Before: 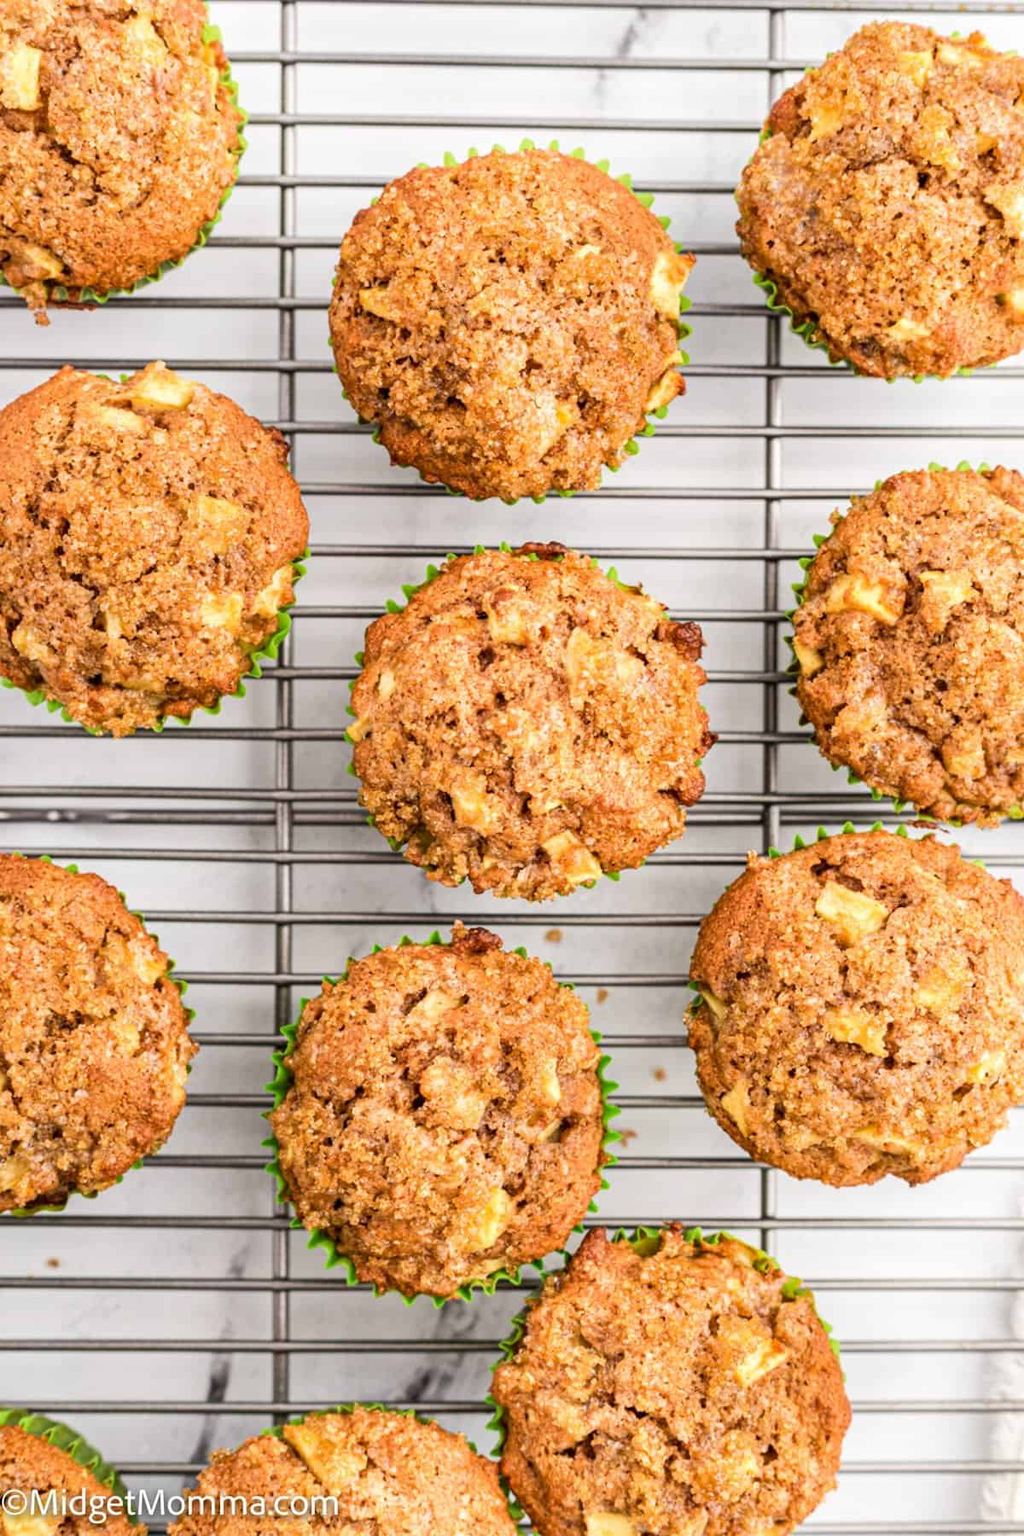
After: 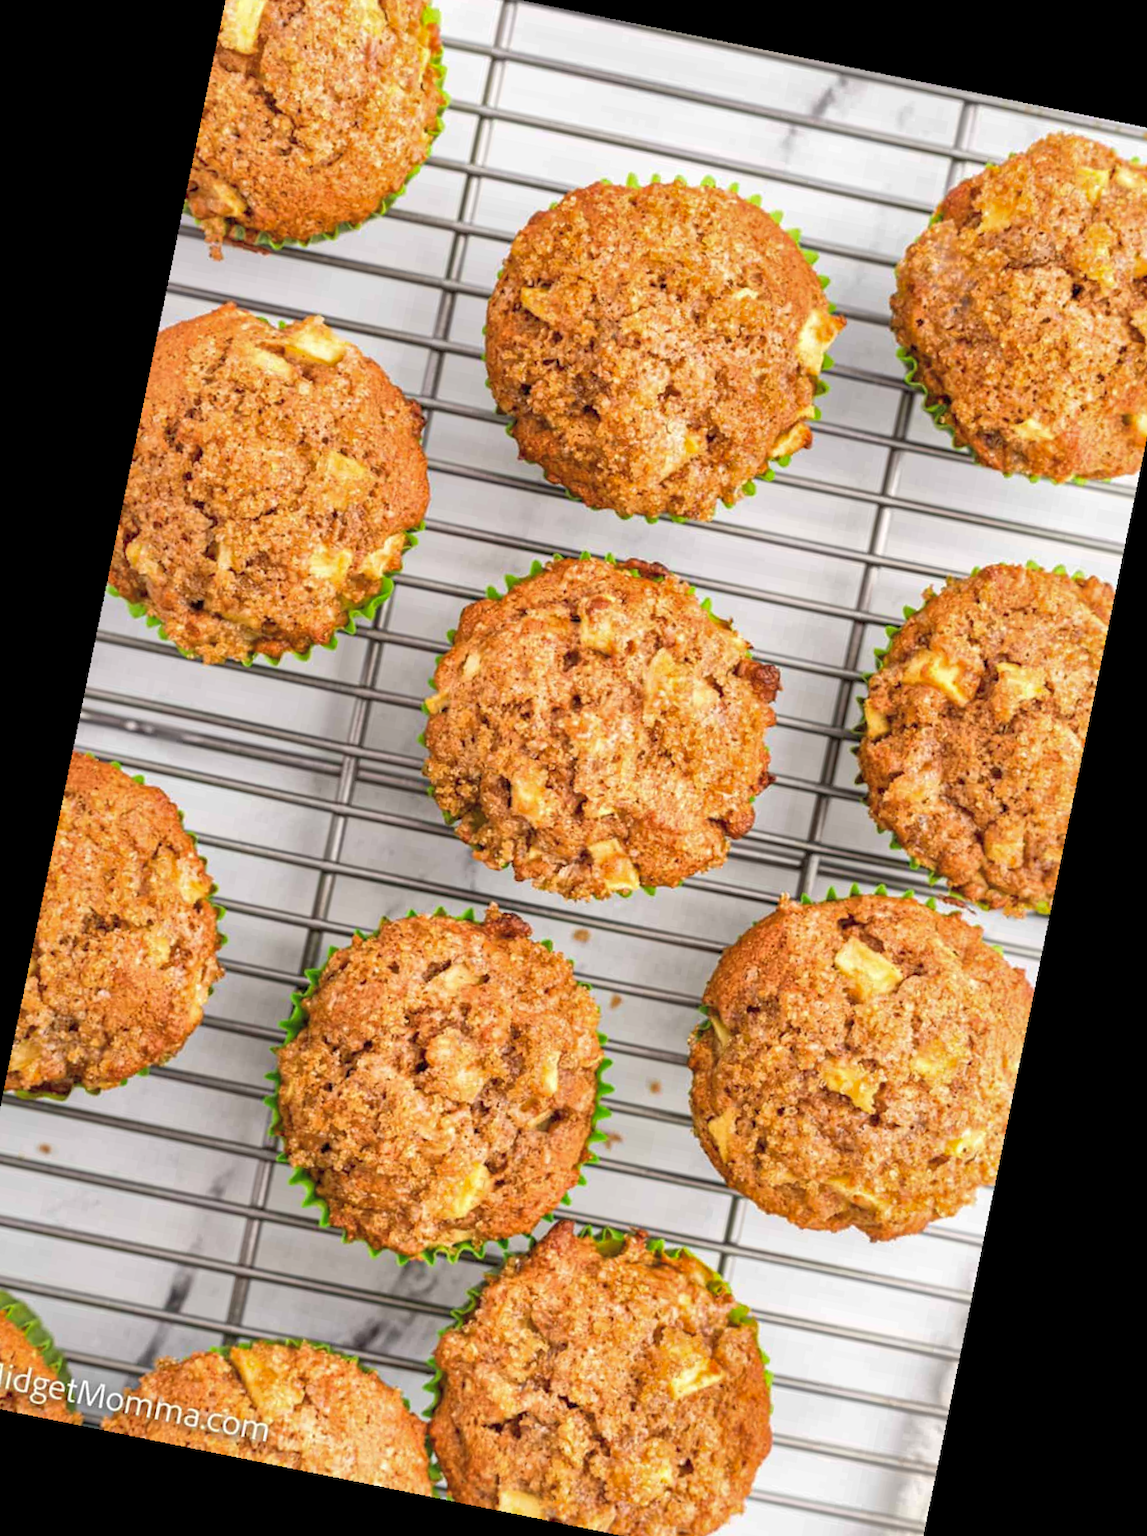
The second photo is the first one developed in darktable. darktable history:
crop and rotate: angle -2.38°
contrast brightness saturation: contrast 0.05, brightness 0.06, saturation 0.01
rotate and perspective: rotation 9.12°, automatic cropping off
shadows and highlights: on, module defaults
